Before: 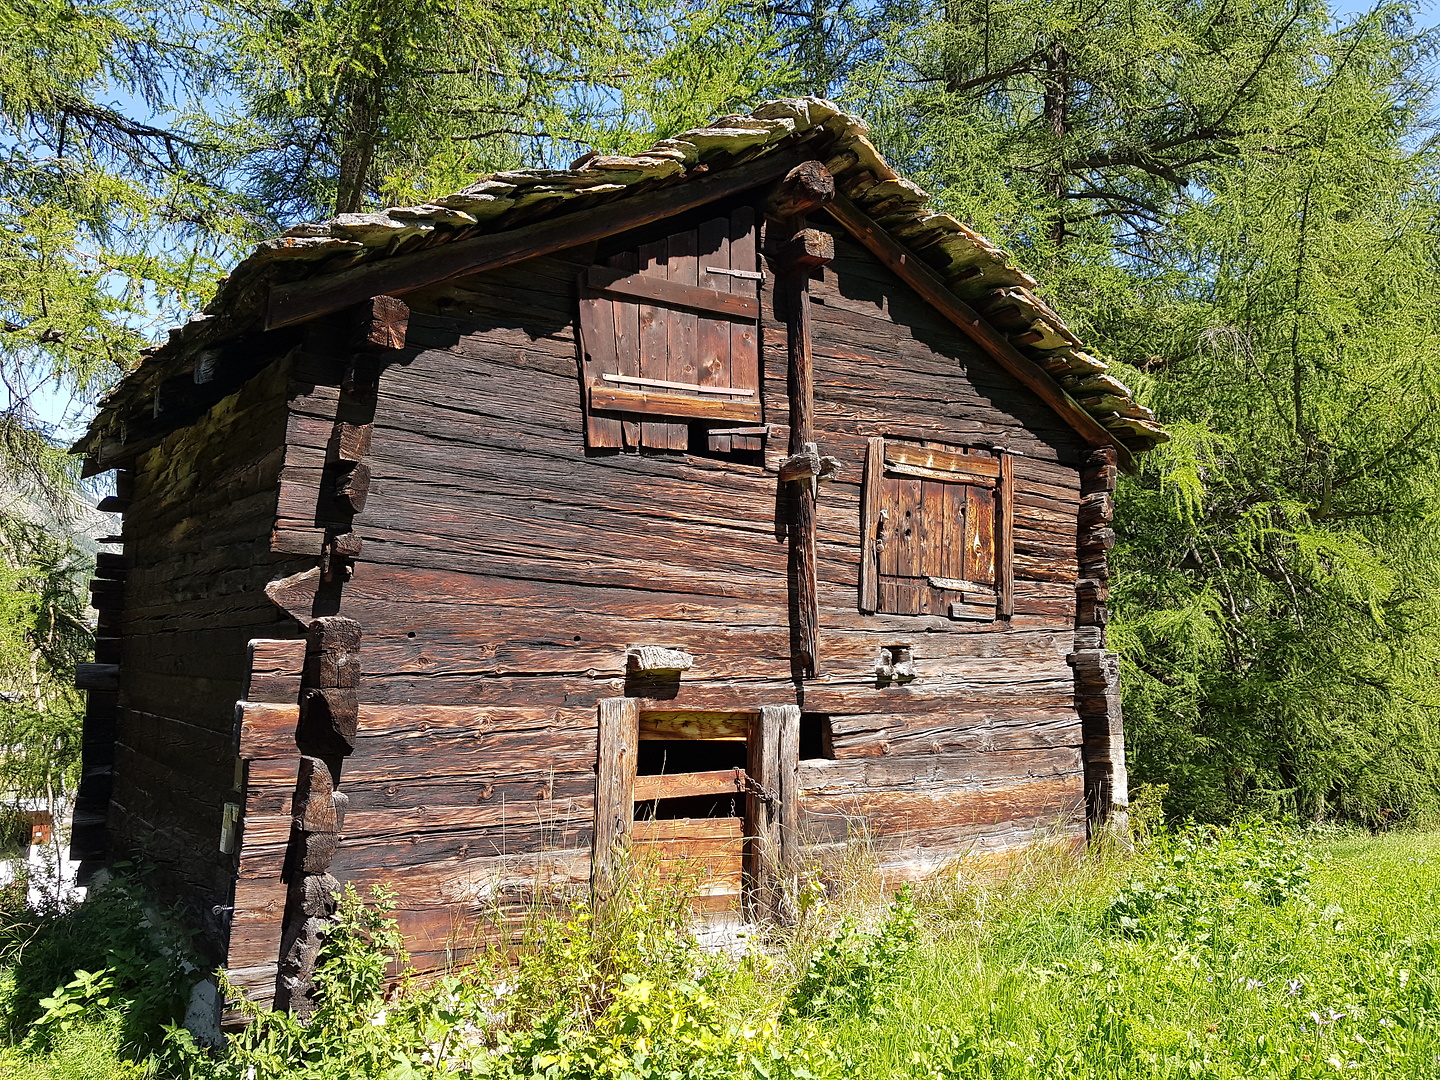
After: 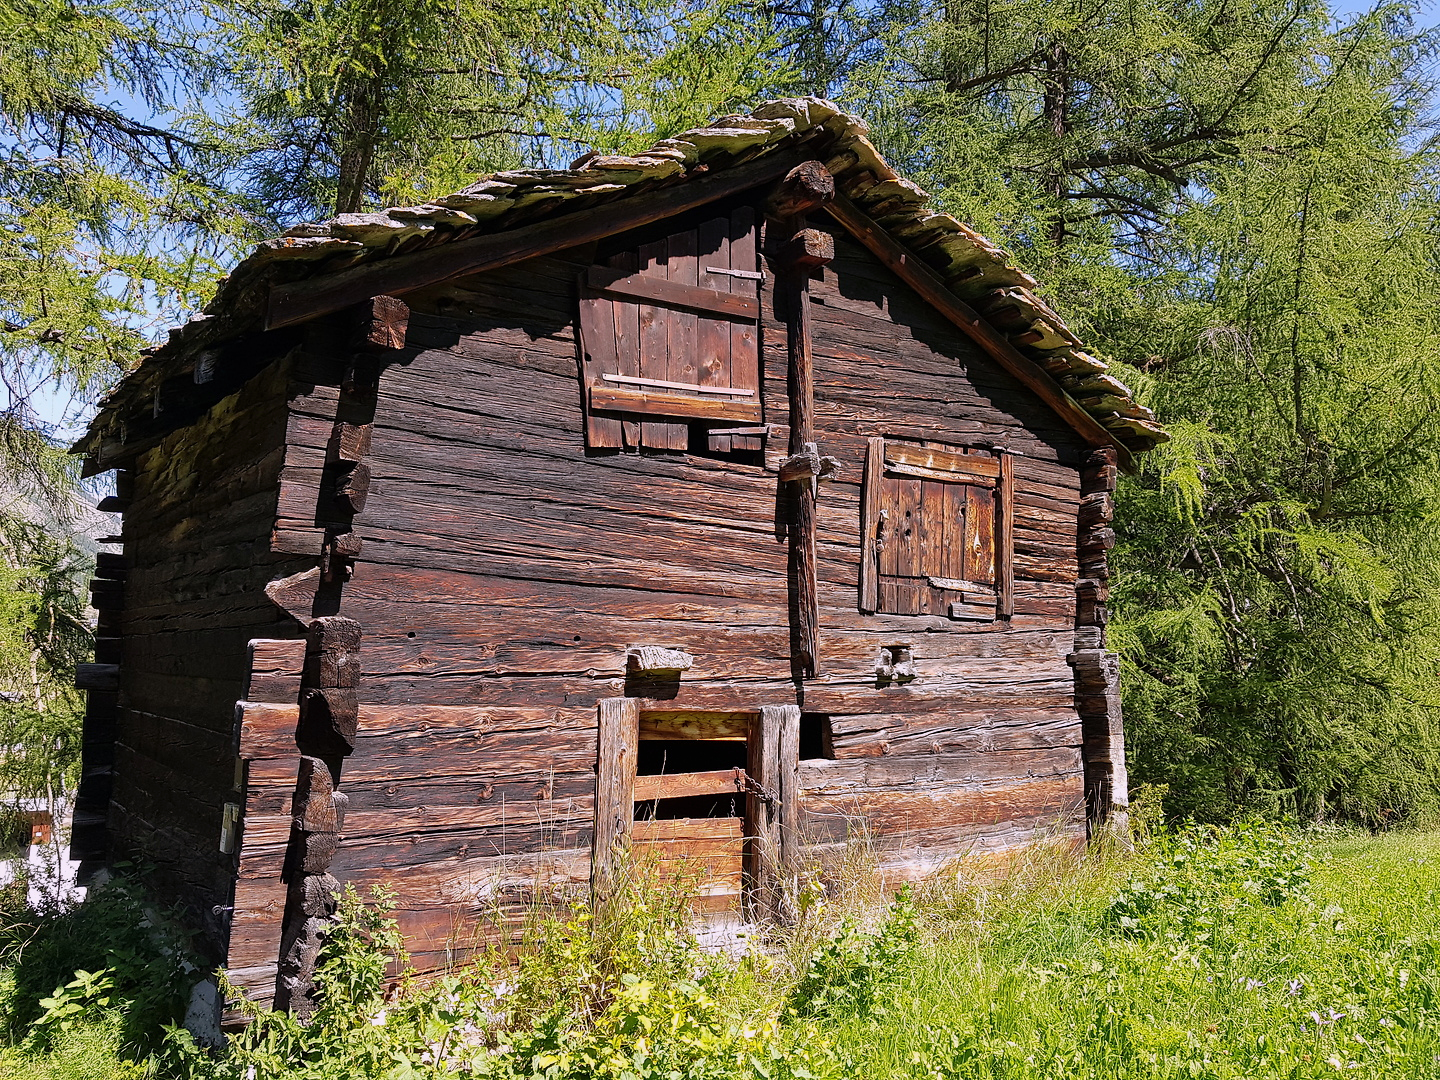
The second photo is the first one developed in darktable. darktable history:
white balance: red 1.05, blue 1.072
exposure: exposure -0.293 EV, compensate highlight preservation false
